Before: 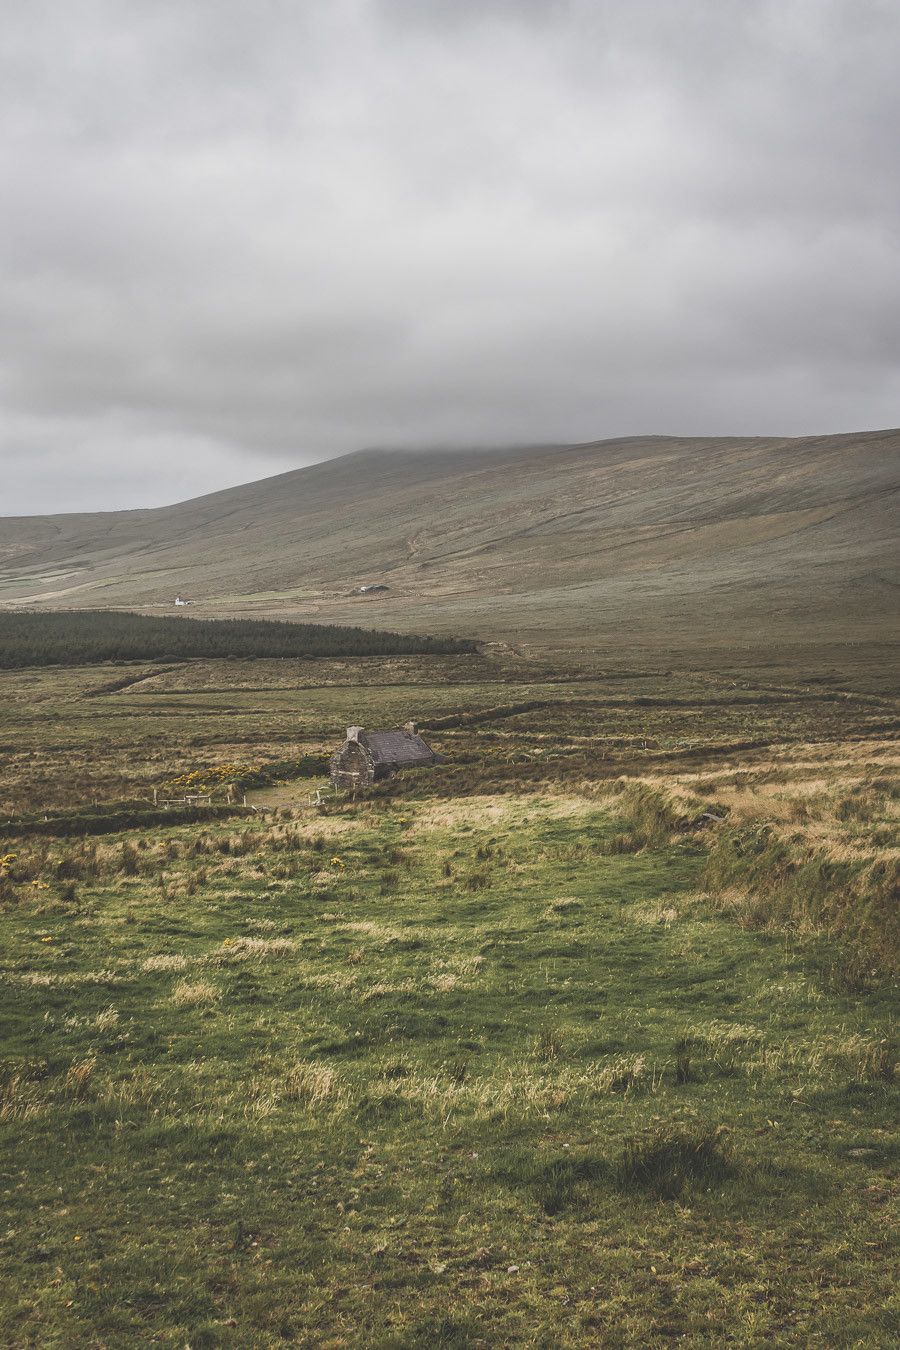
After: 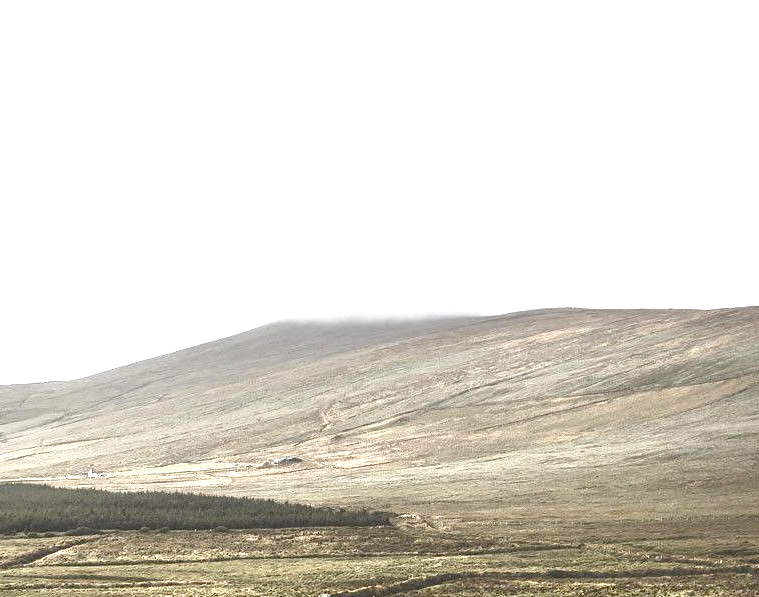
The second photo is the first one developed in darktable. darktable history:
crop and rotate: left 9.675%, top 9.548%, right 5.887%, bottom 46.196%
color balance rgb: power › luminance -9.127%, highlights gain › luminance 17.519%, perceptual saturation grading › global saturation 25.211%, perceptual saturation grading › highlights -50.317%, perceptual saturation grading › shadows 30.816%, global vibrance 9.801%, contrast 15.574%, saturation formula JzAzBz (2021)
exposure: black level correction 0, exposure 1.097 EV, compensate highlight preservation false
